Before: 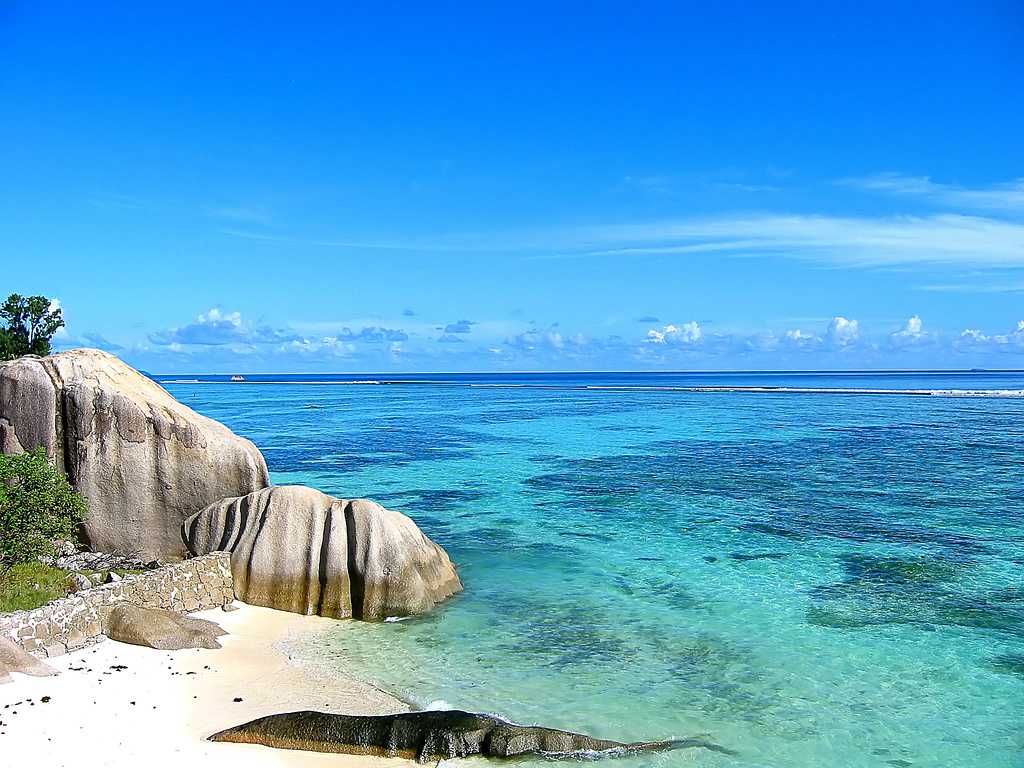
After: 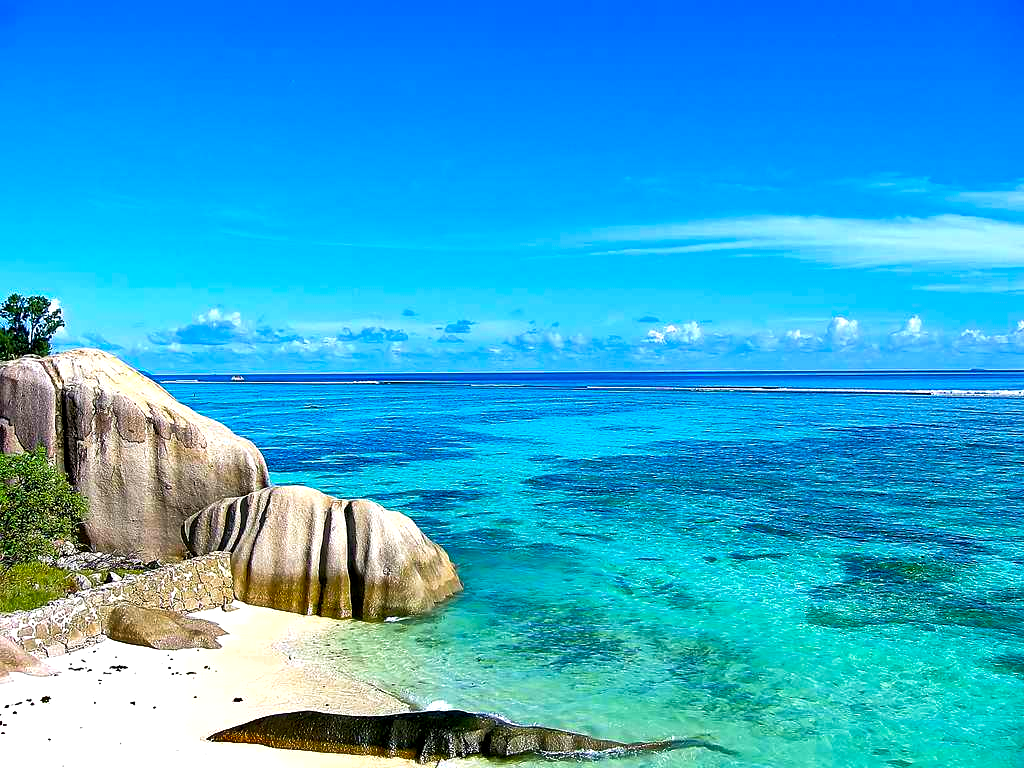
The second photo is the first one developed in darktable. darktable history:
velvia: on, module defaults
shadows and highlights: shadows 13.25, white point adjustment 1.25, soften with gaussian
exposure: black level correction 0.005, exposure 0.275 EV, compensate highlight preservation false
color balance rgb: power › hue 313.71°, perceptual saturation grading › global saturation 25.451%, global vibrance 9.964%
